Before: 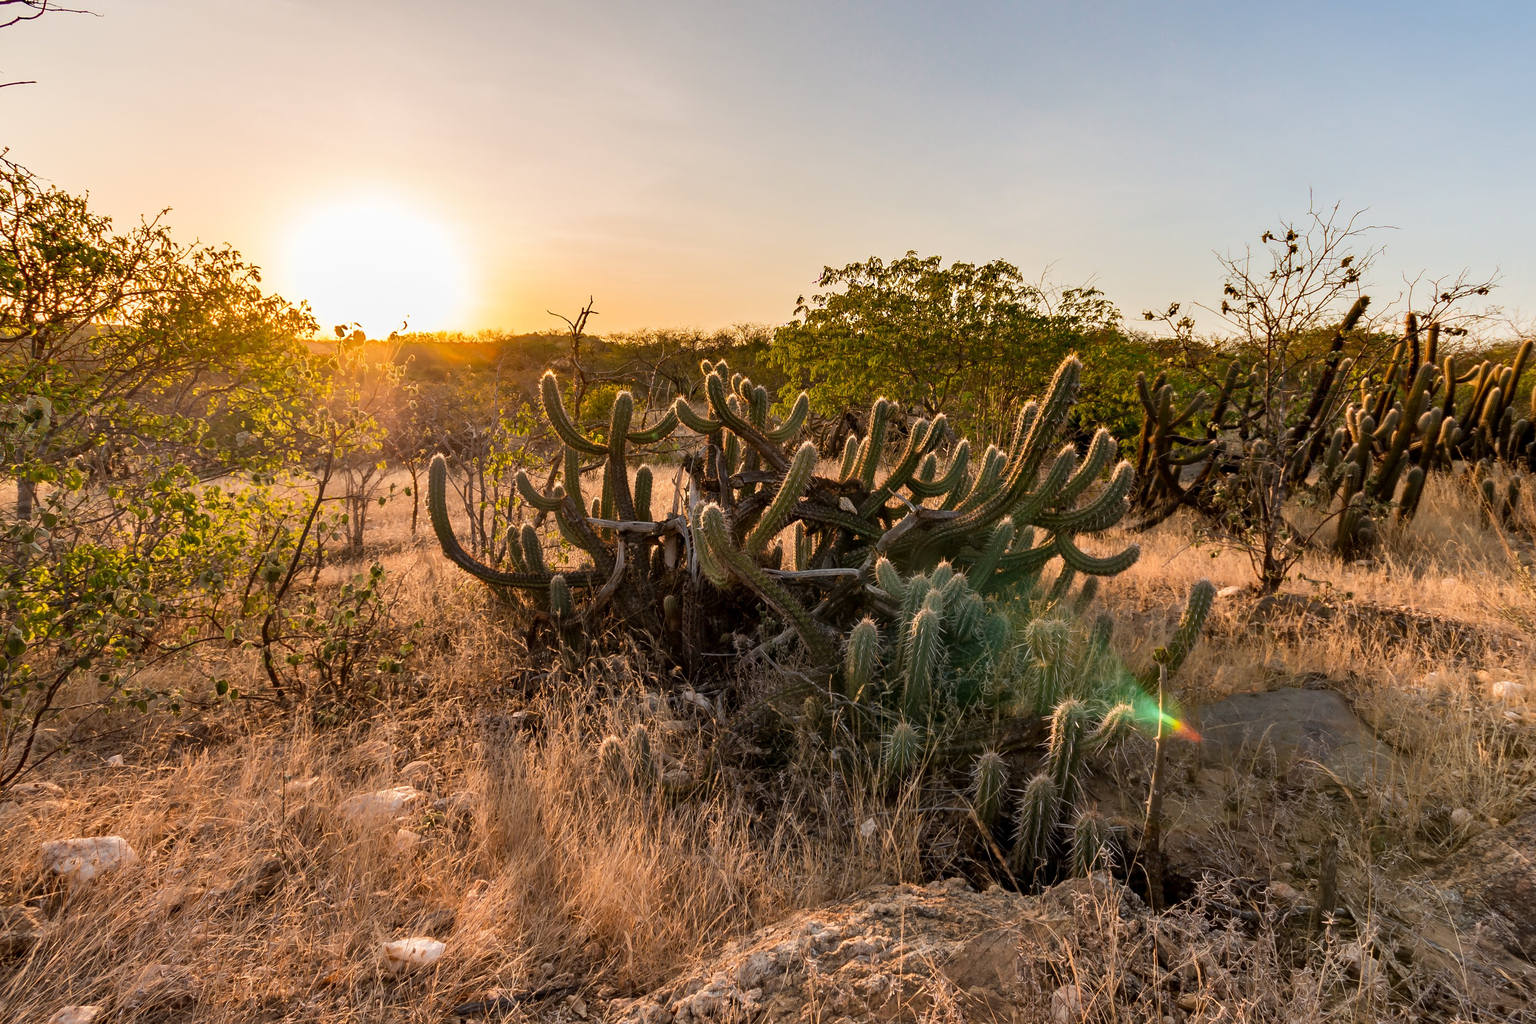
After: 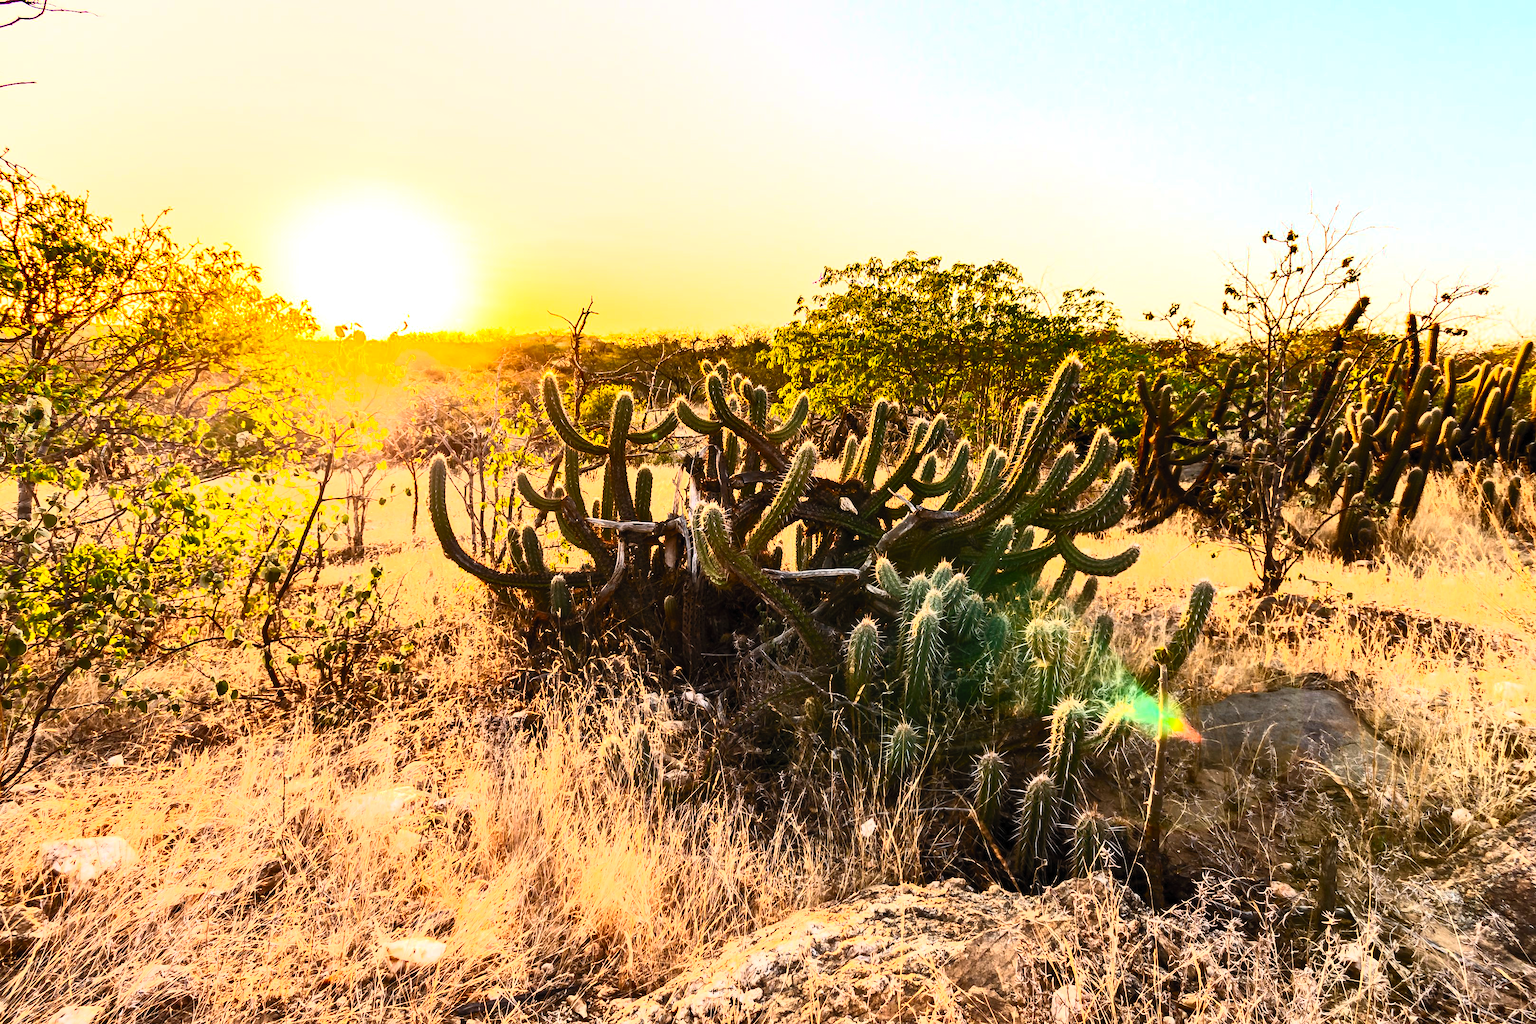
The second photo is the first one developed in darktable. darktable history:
tone equalizer: -8 EV -0.733 EV, -7 EV -0.725 EV, -6 EV -0.632 EV, -5 EV -0.365 EV, -3 EV 0.367 EV, -2 EV 0.6 EV, -1 EV 0.689 EV, +0 EV 0.778 EV, mask exposure compensation -0.5 EV
contrast brightness saturation: contrast 0.82, brightness 0.601, saturation 0.583
